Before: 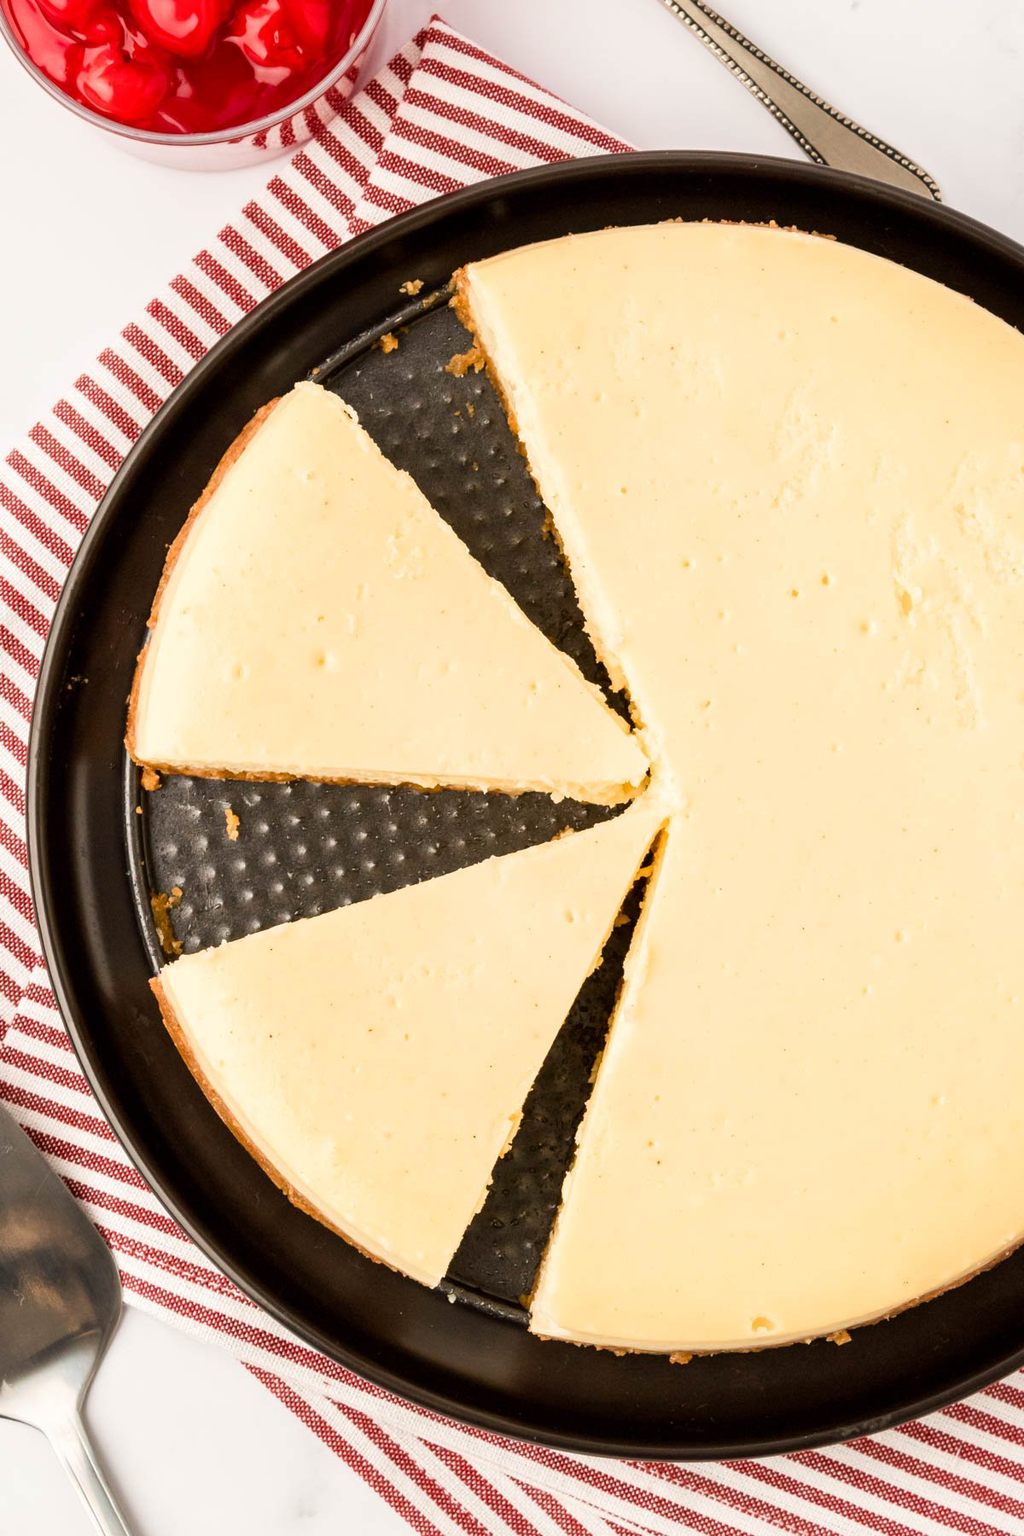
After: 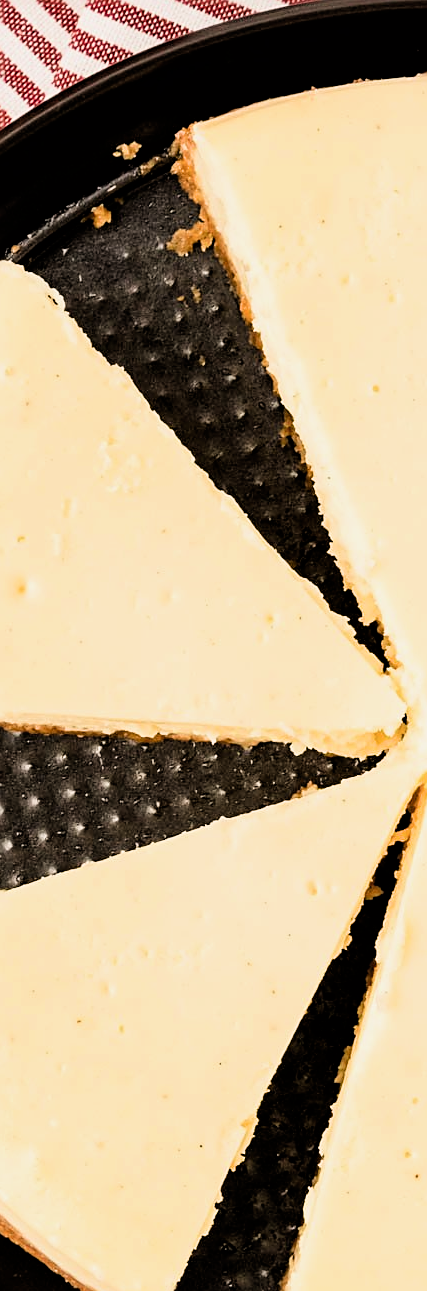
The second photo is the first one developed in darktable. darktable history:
sharpen: on, module defaults
filmic rgb: black relative exposure -3.98 EV, white relative exposure 3 EV, hardness 2.99, contrast 1.395
crop and rotate: left 29.605%, top 10.342%, right 34.737%, bottom 17.92%
